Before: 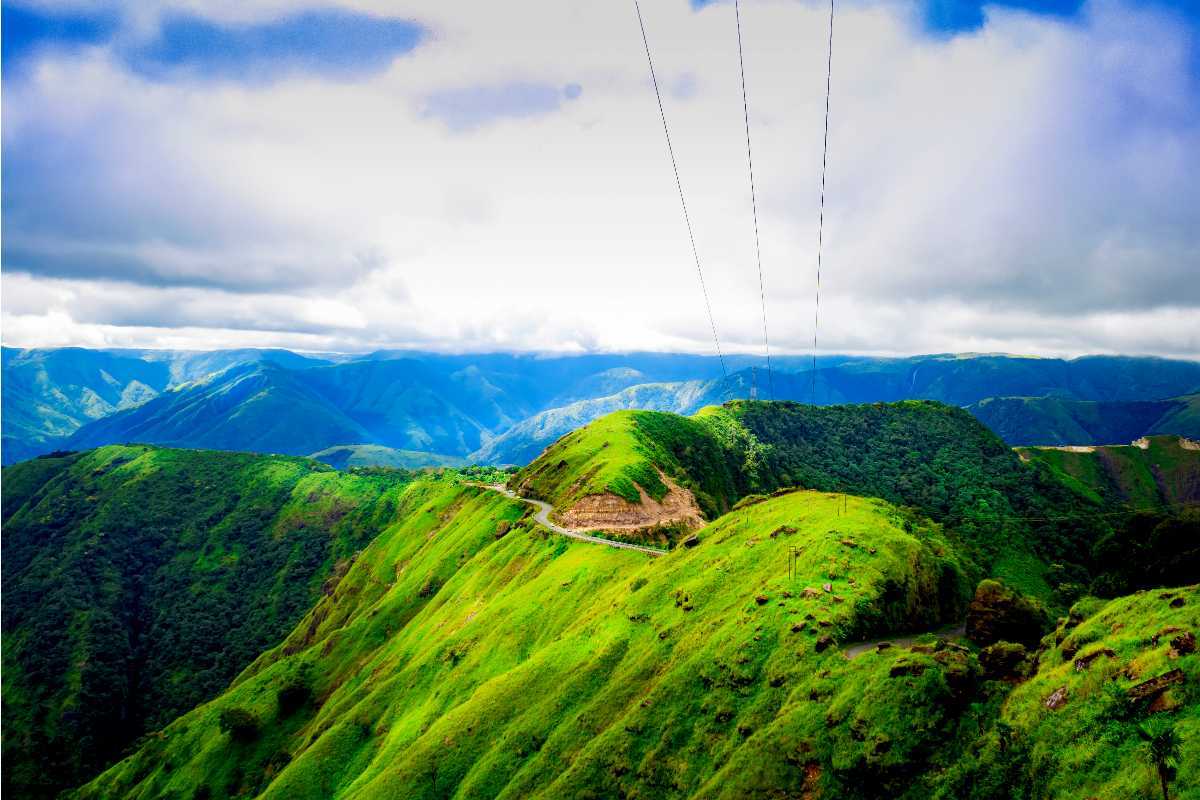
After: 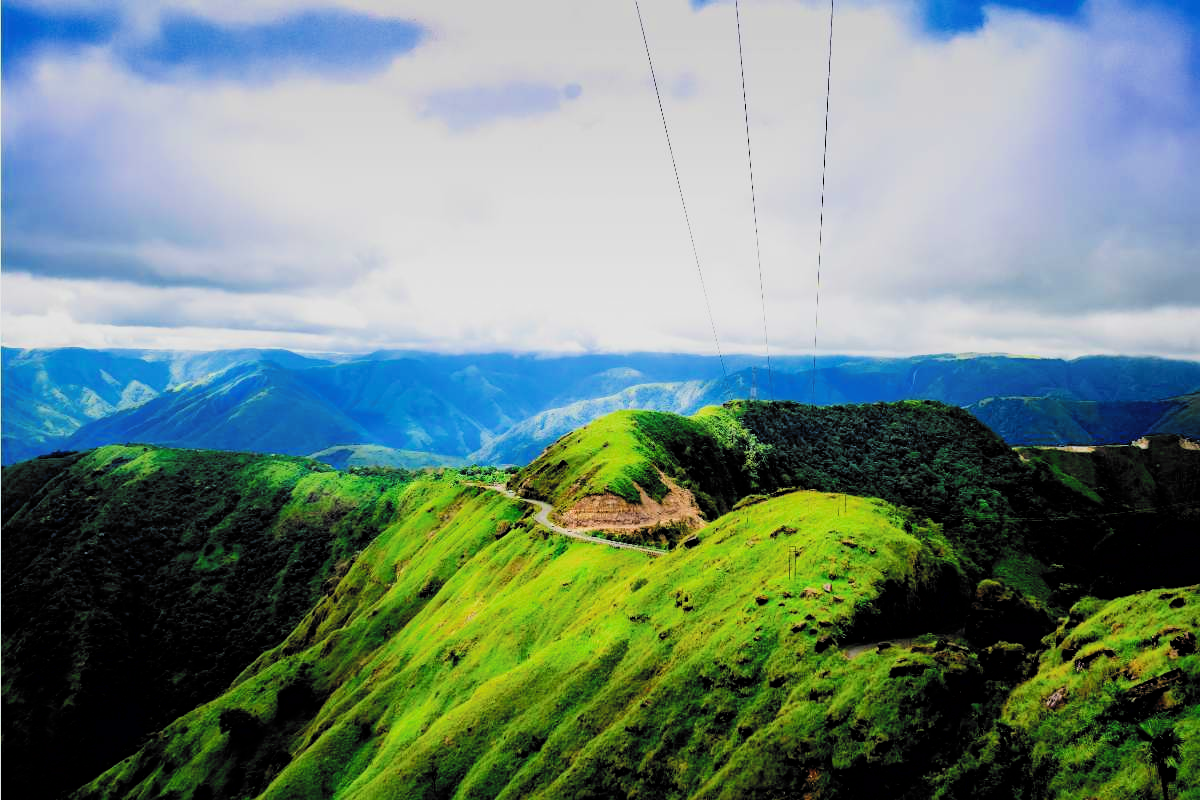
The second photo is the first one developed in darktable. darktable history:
filmic rgb: black relative exposure -5 EV, white relative exposure 3.99 EV, hardness 2.88, contrast 1.298, highlights saturation mix -30.24%, color science v6 (2022)
